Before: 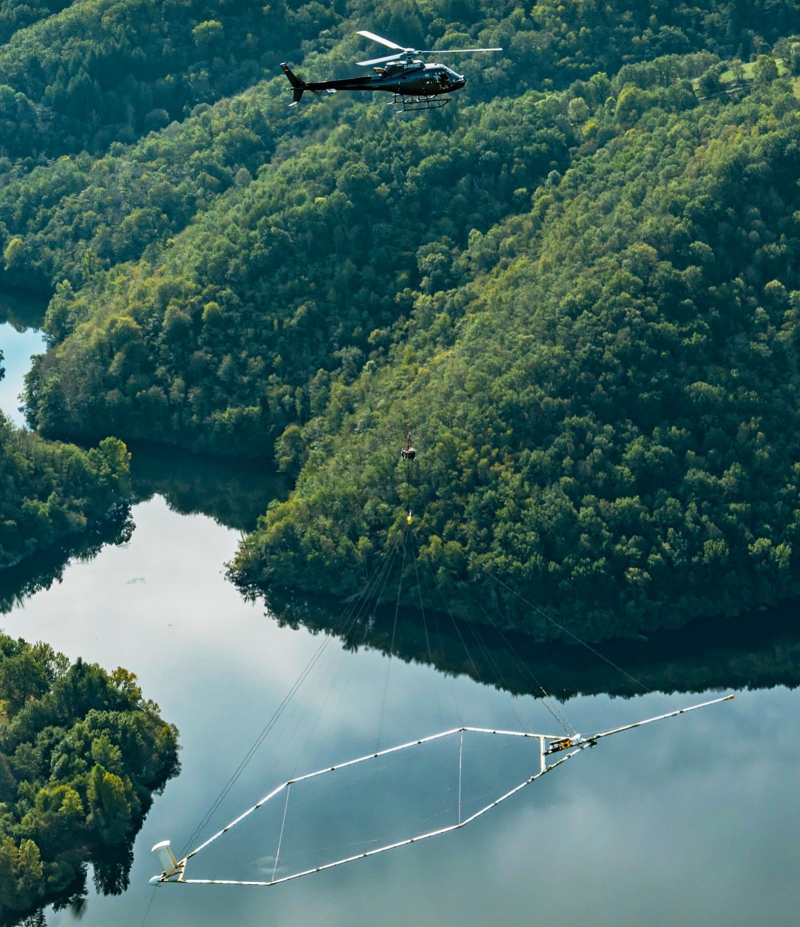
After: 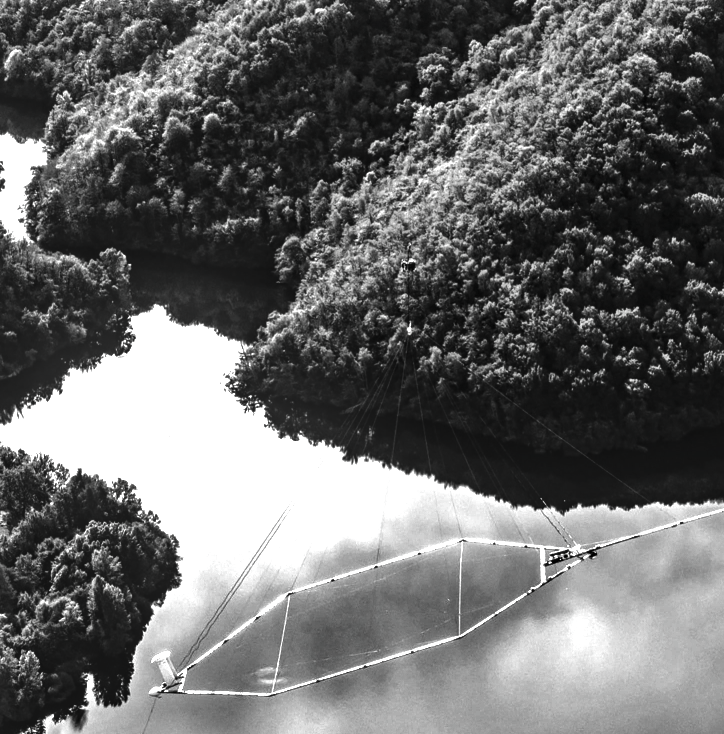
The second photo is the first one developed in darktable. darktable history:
contrast brightness saturation: contrast -0.03, brightness -0.585, saturation -0.993
shadows and highlights: soften with gaussian
crop: top 20.484%, right 9.459%, bottom 0.3%
exposure: exposure 1.001 EV, compensate exposure bias true, compensate highlight preservation false
local contrast: detail 130%
tone equalizer: -8 EV -0.447 EV, -7 EV -0.4 EV, -6 EV -0.301 EV, -5 EV -0.209 EV, -3 EV 0.242 EV, -2 EV 0.332 EV, -1 EV 0.376 EV, +0 EV 0.394 EV, edges refinement/feathering 500, mask exposure compensation -1.57 EV, preserve details no
